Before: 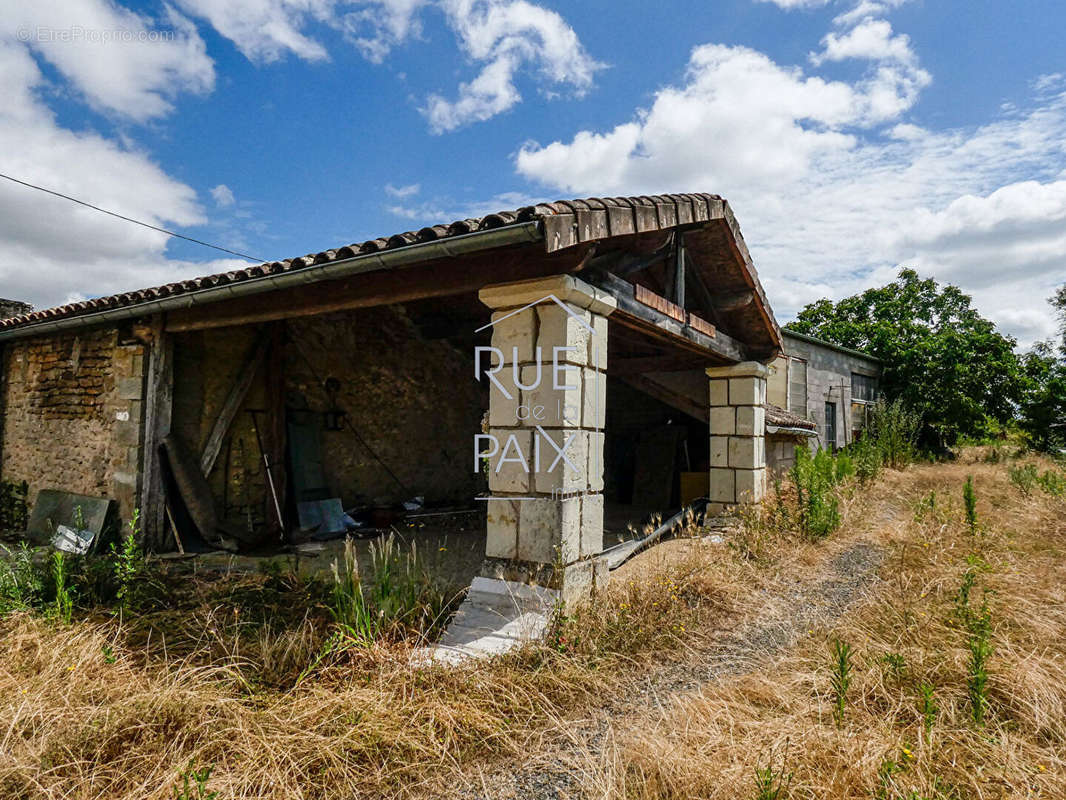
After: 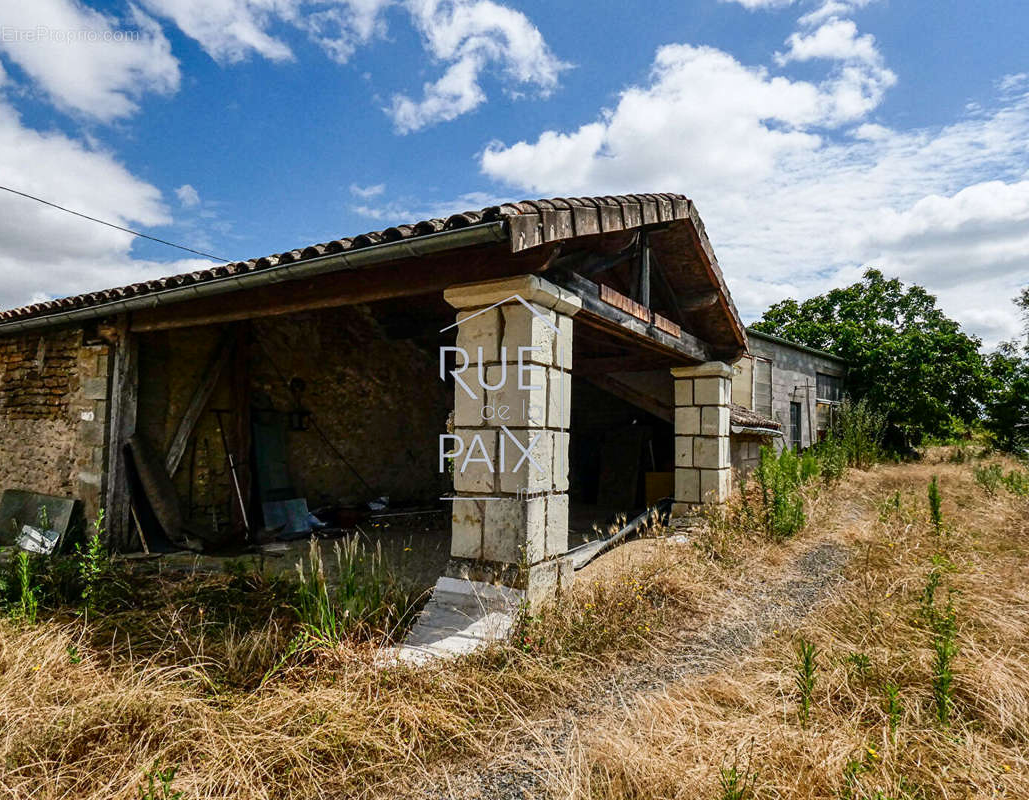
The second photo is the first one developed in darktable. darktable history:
crop and rotate: left 3.394%
contrast brightness saturation: contrast 0.135
